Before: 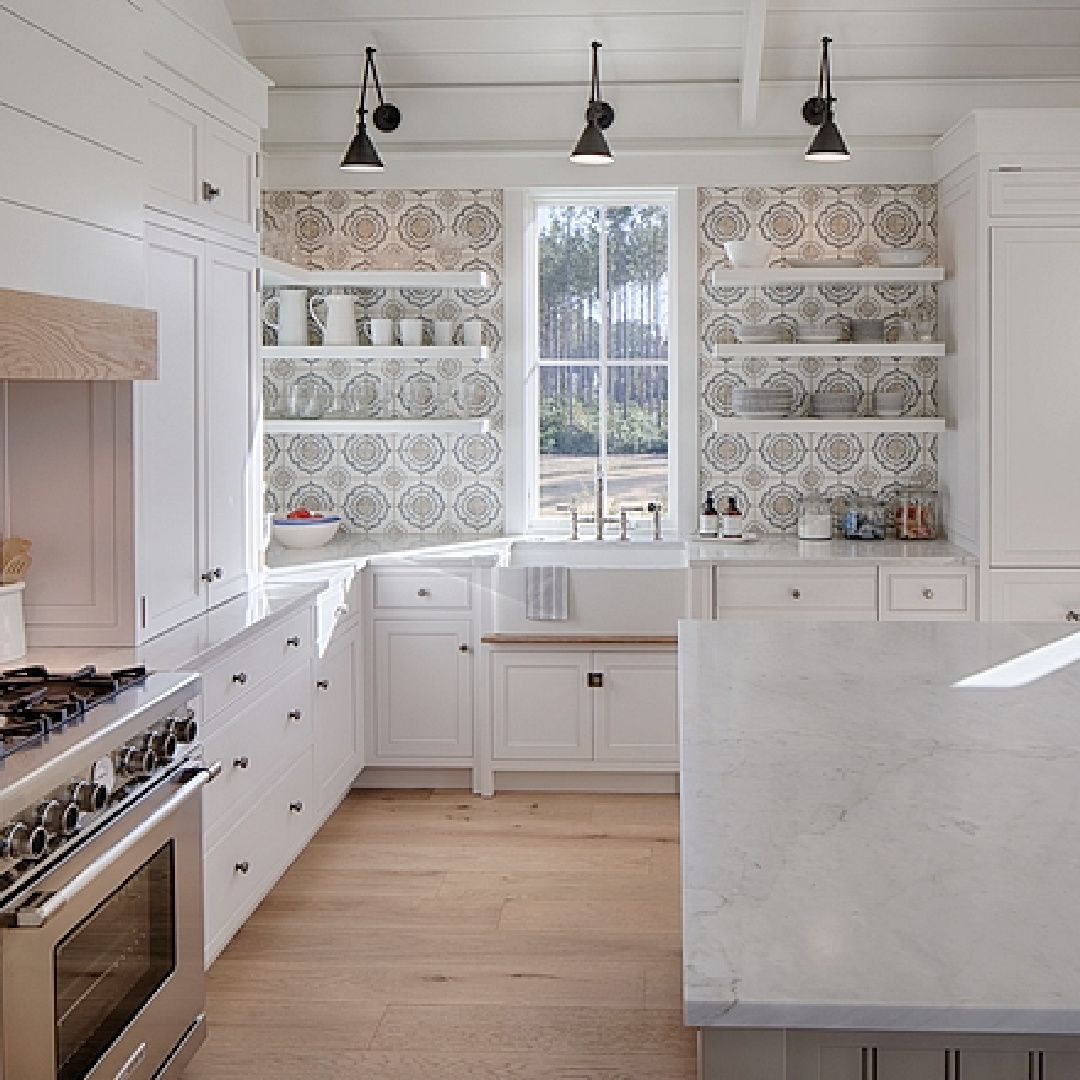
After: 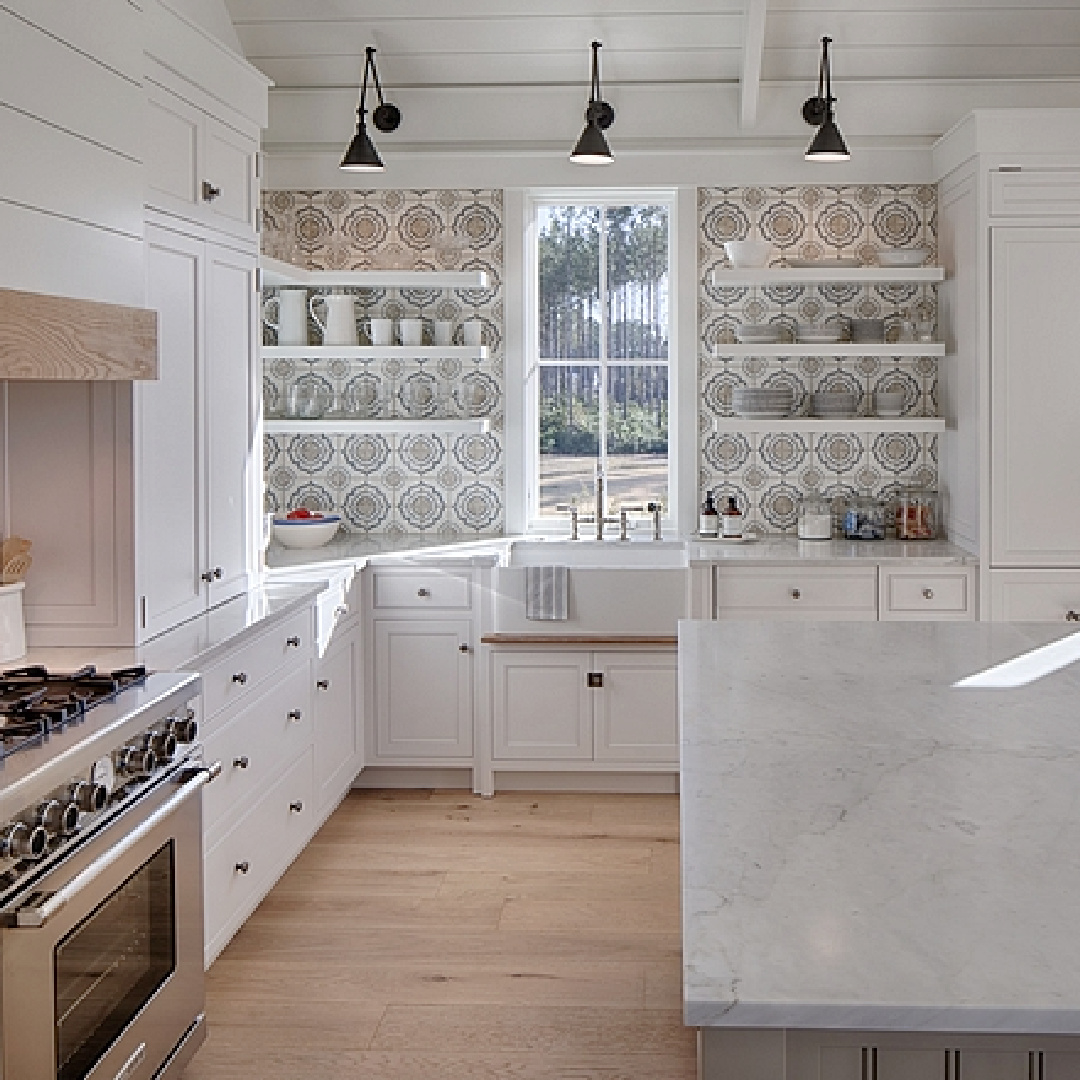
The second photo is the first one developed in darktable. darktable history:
exposure: compensate highlight preservation false
shadows and highlights: shadows 12, white point adjustment 1.2, soften with gaussian
